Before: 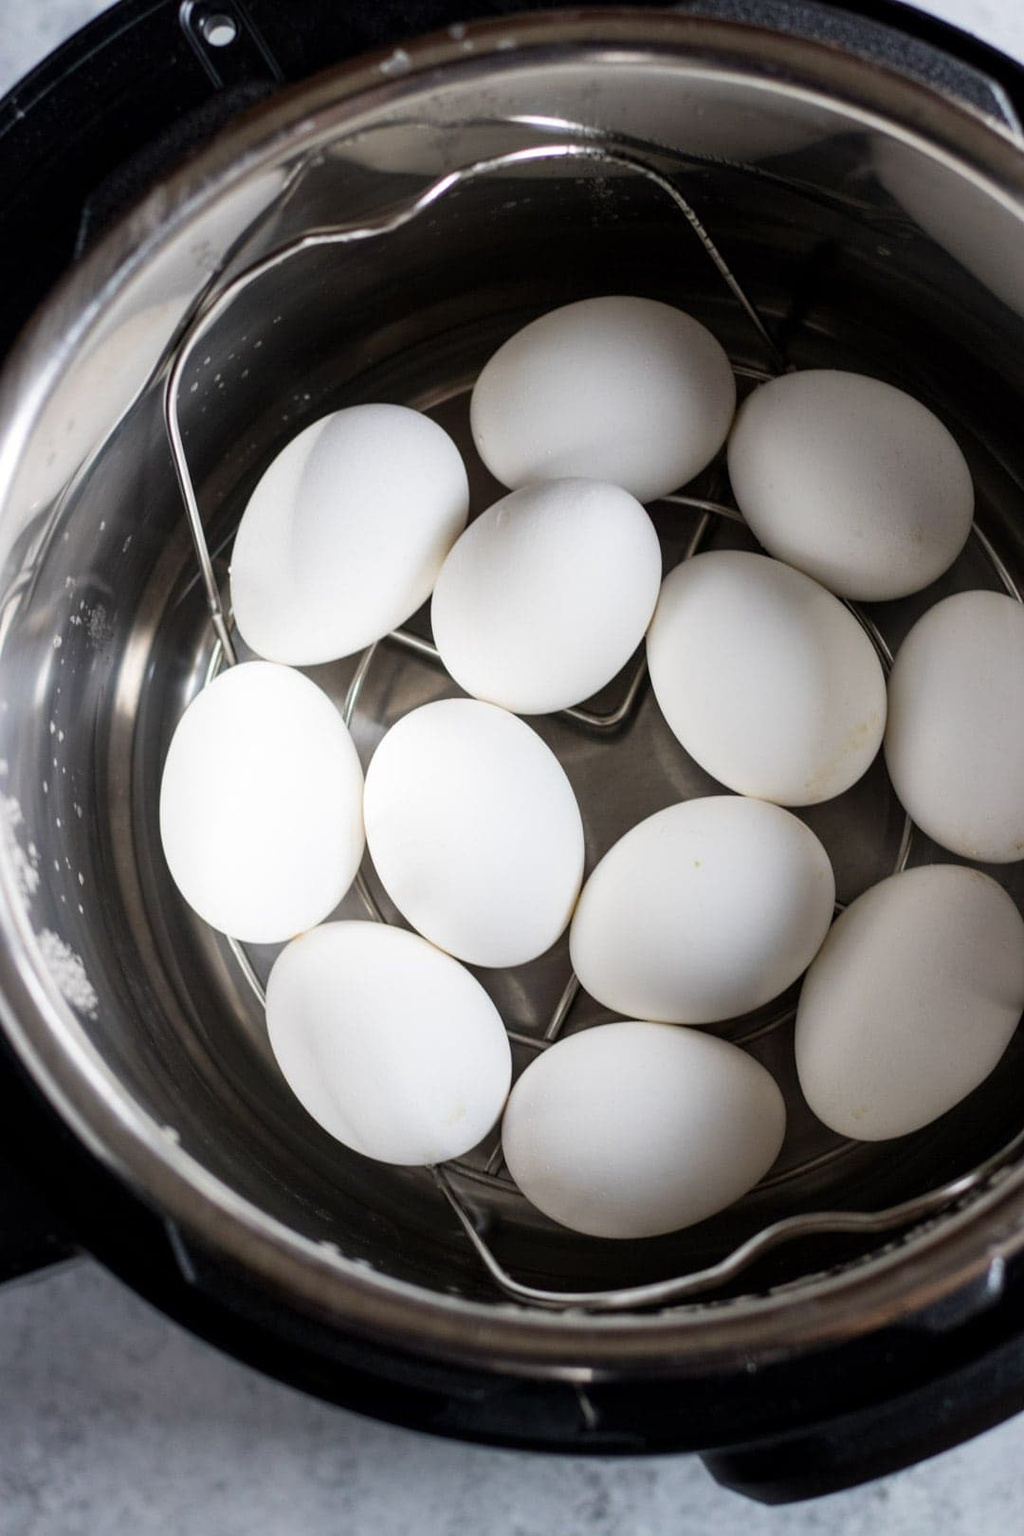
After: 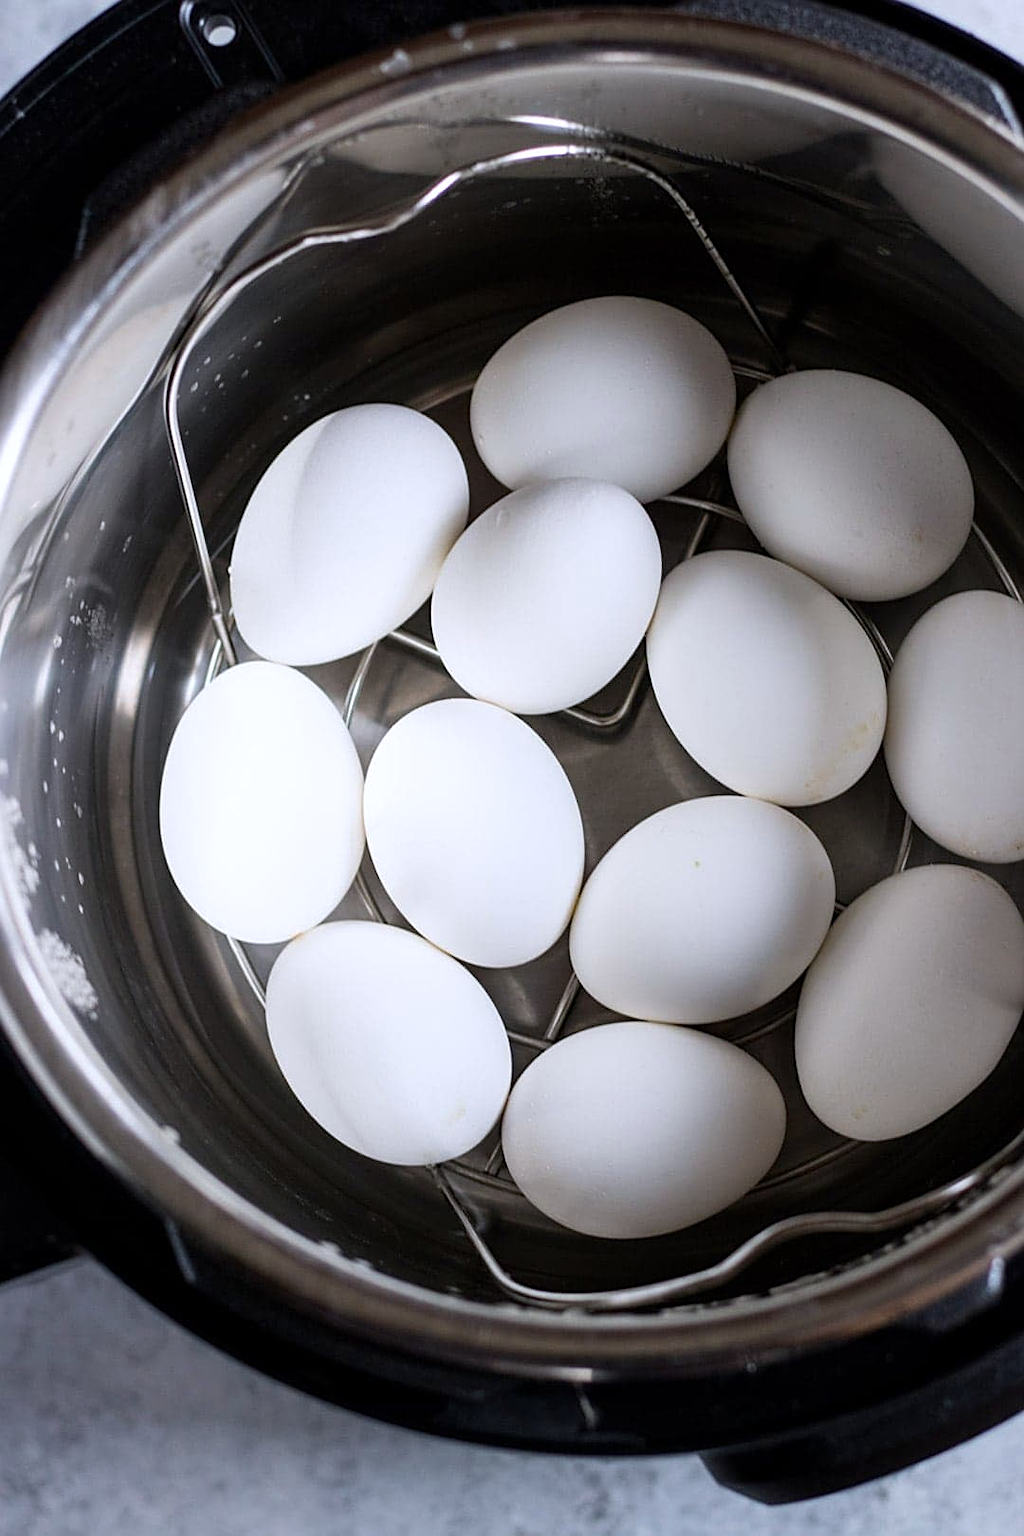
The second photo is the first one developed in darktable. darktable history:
white balance: red 0.984, blue 1.059
sharpen: on, module defaults
